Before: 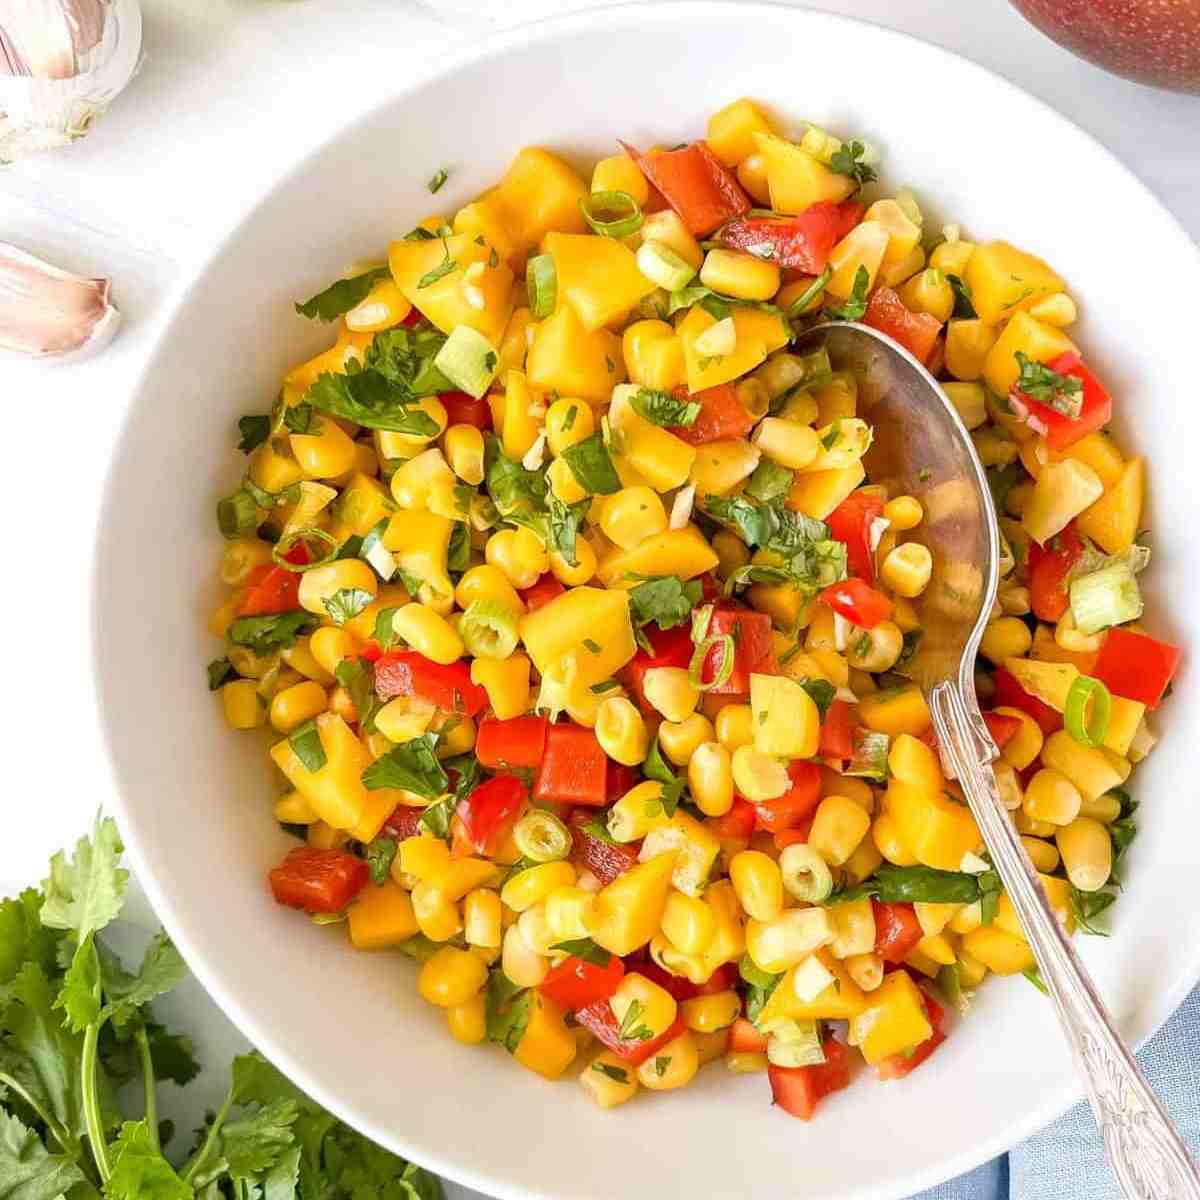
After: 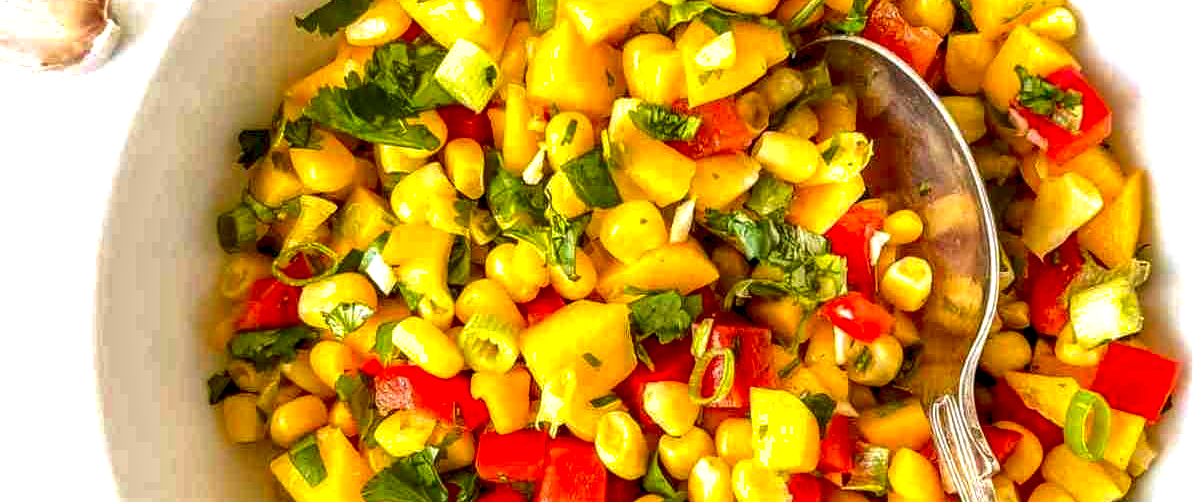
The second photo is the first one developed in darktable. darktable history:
crop and rotate: top 23.84%, bottom 34.294%
exposure: black level correction 0.009, compensate highlight preservation false
rgb curve: curves: ch2 [(0, 0) (0.567, 0.512) (1, 1)], mode RGB, independent channels
tone equalizer: -8 EV -0.001 EV, -7 EV 0.001 EV, -6 EV -0.002 EV, -5 EV -0.003 EV, -4 EV -0.062 EV, -3 EV -0.222 EV, -2 EV -0.267 EV, -1 EV 0.105 EV, +0 EV 0.303 EV
contrast brightness saturation: contrast 0.08, saturation 0.2
shadows and highlights: on, module defaults
local contrast: detail 160%
